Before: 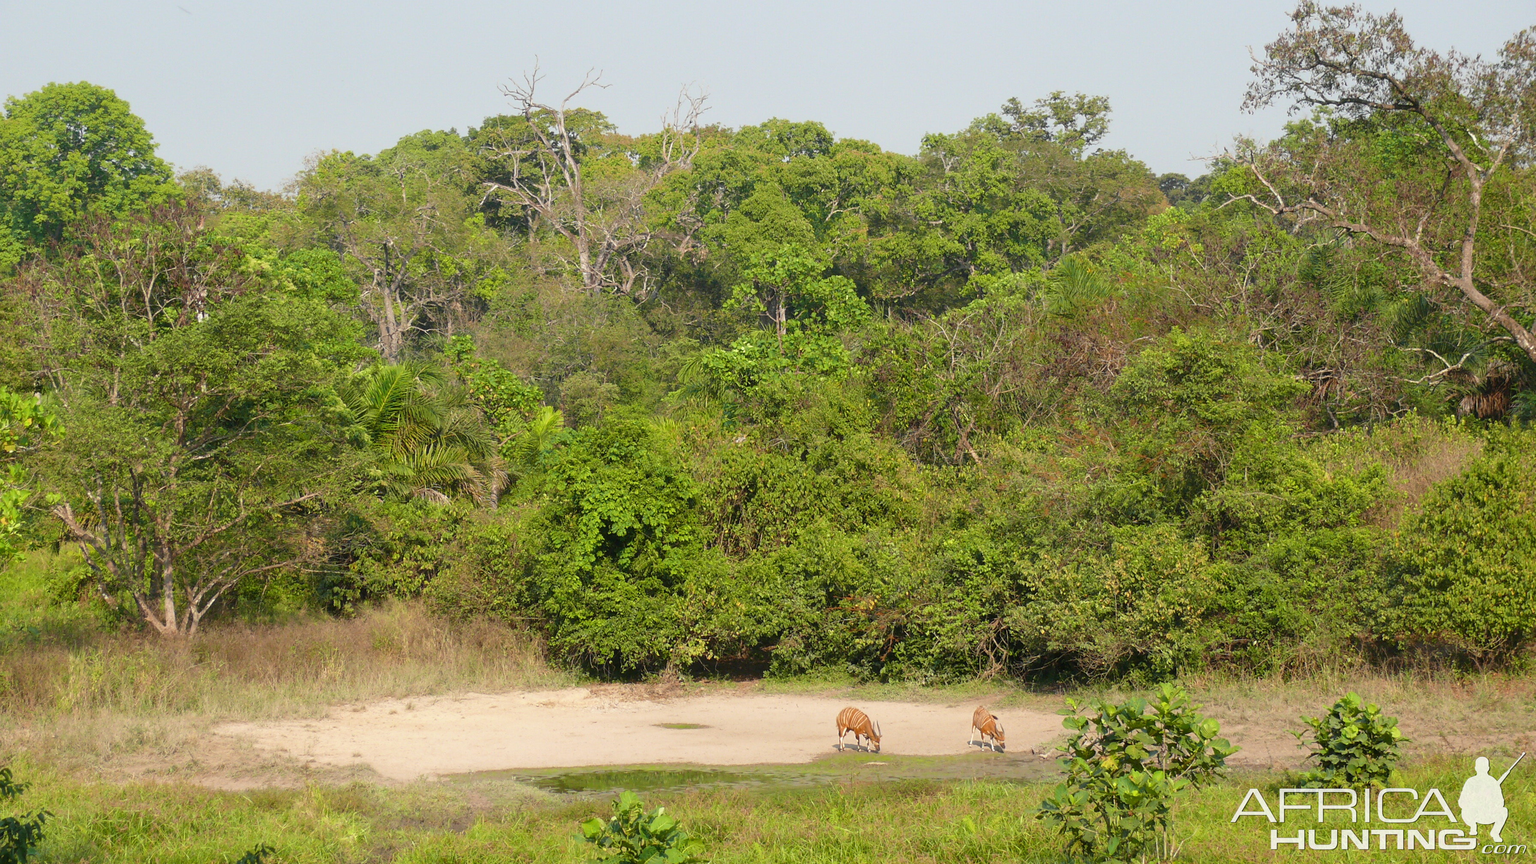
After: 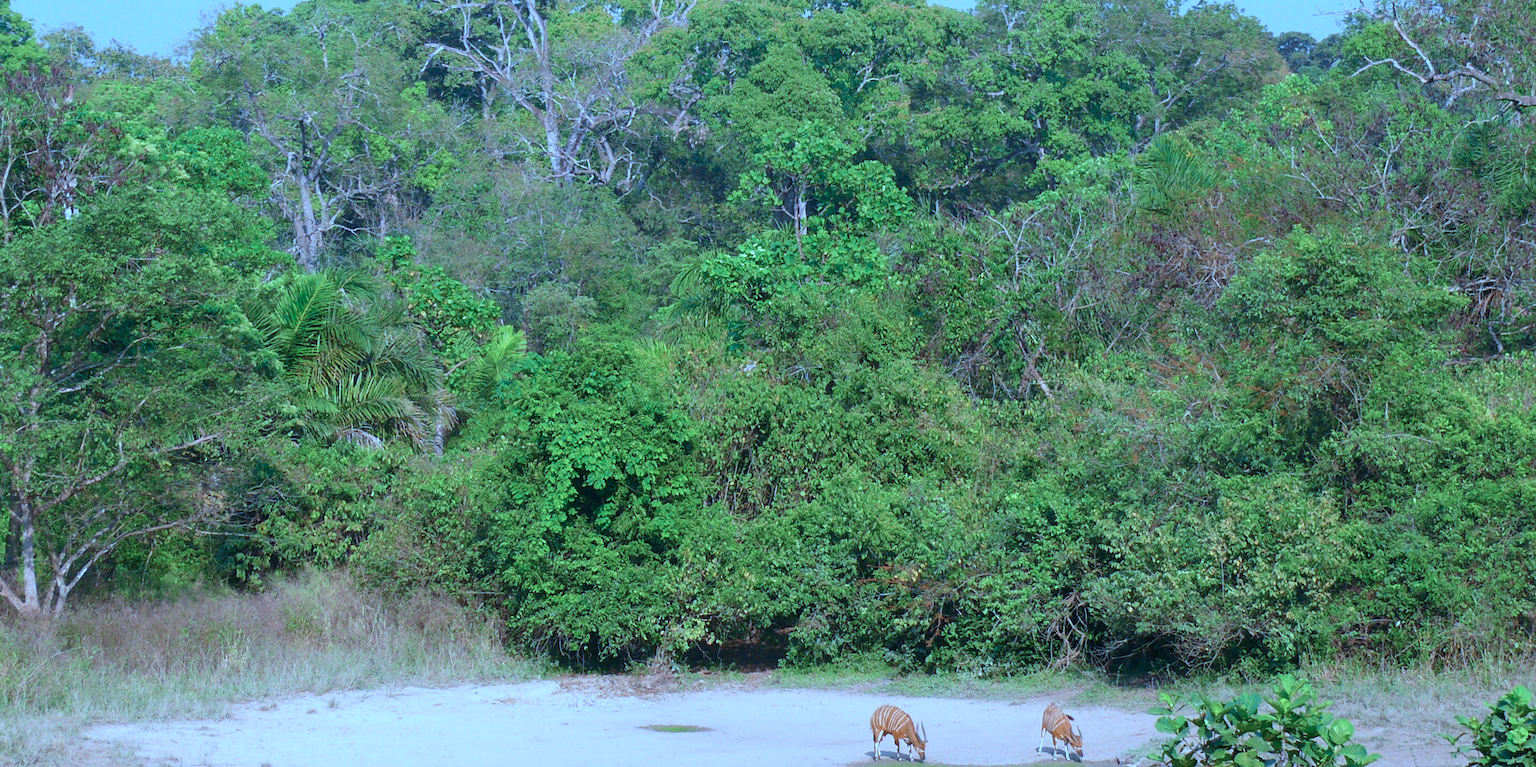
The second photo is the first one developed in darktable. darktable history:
color calibration: gray › normalize channels true, illuminant as shot in camera, x 0.443, y 0.414, temperature 2887 K, gamut compression 0.025
crop: left 9.531%, top 17.172%, right 11.128%, bottom 12.328%
